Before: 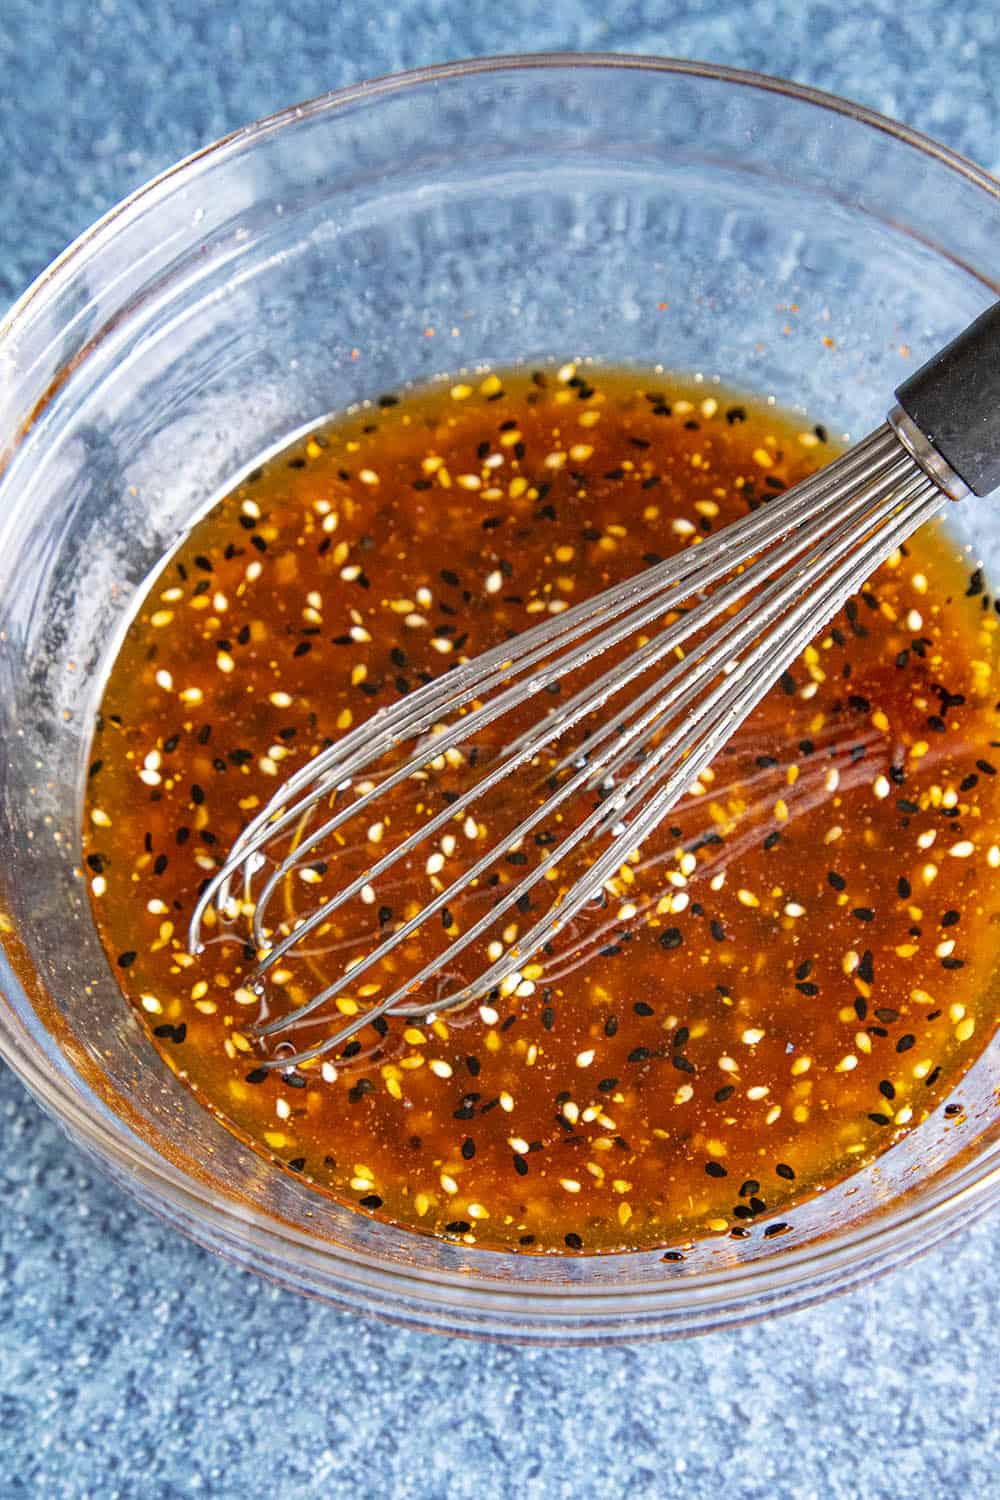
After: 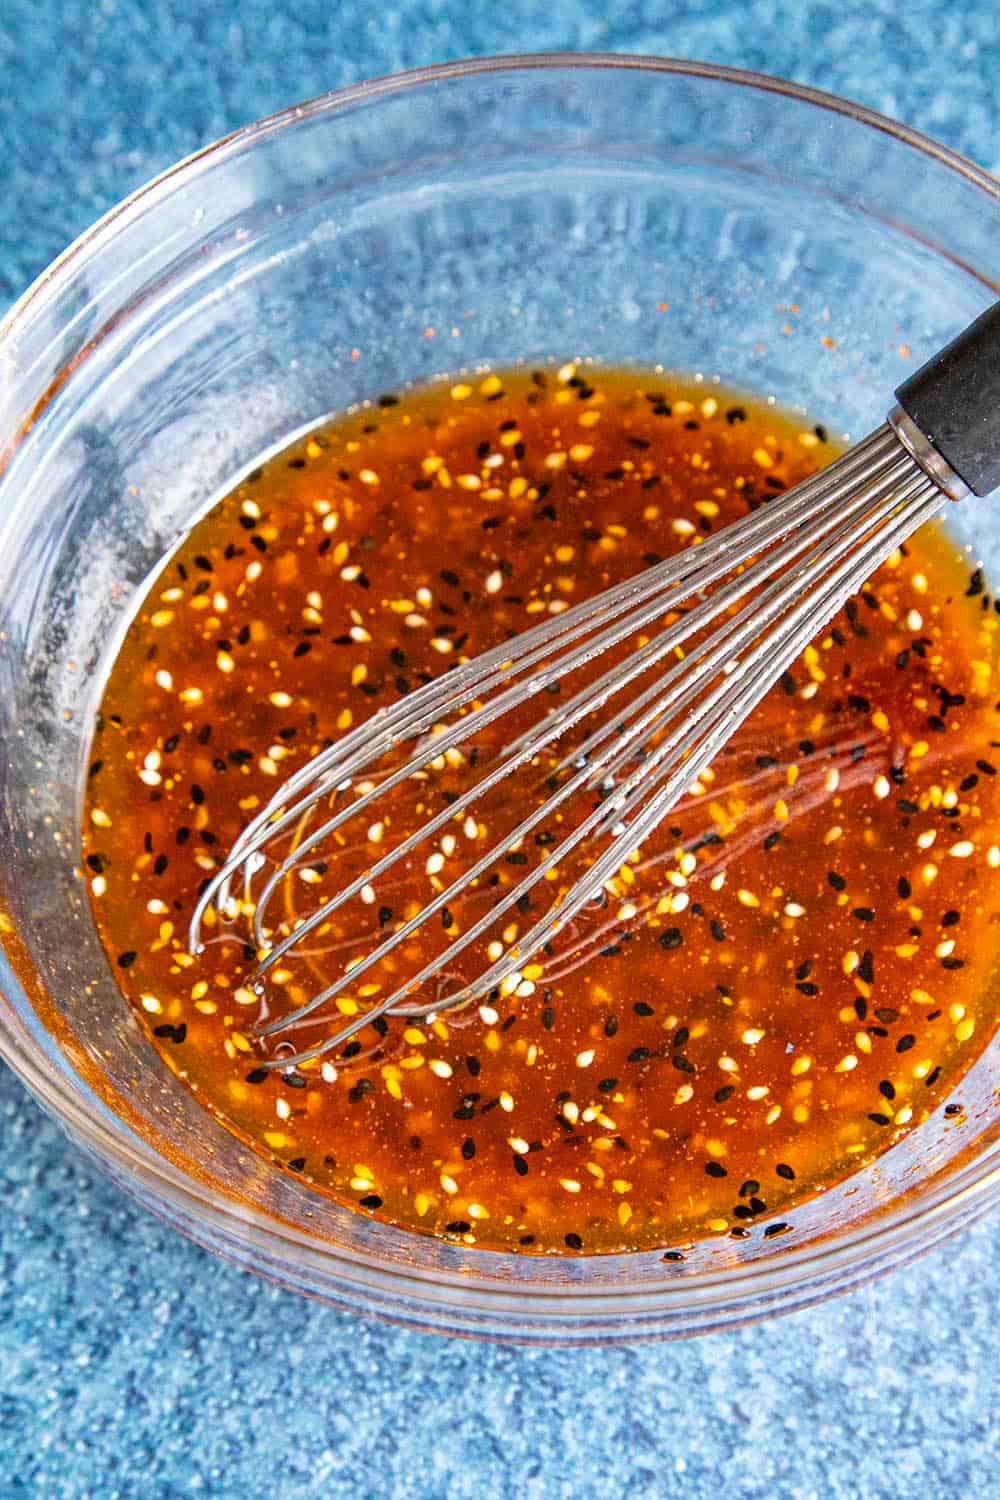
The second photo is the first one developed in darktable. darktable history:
color balance rgb: perceptual saturation grading › global saturation 0.811%, global vibrance 18.251%
